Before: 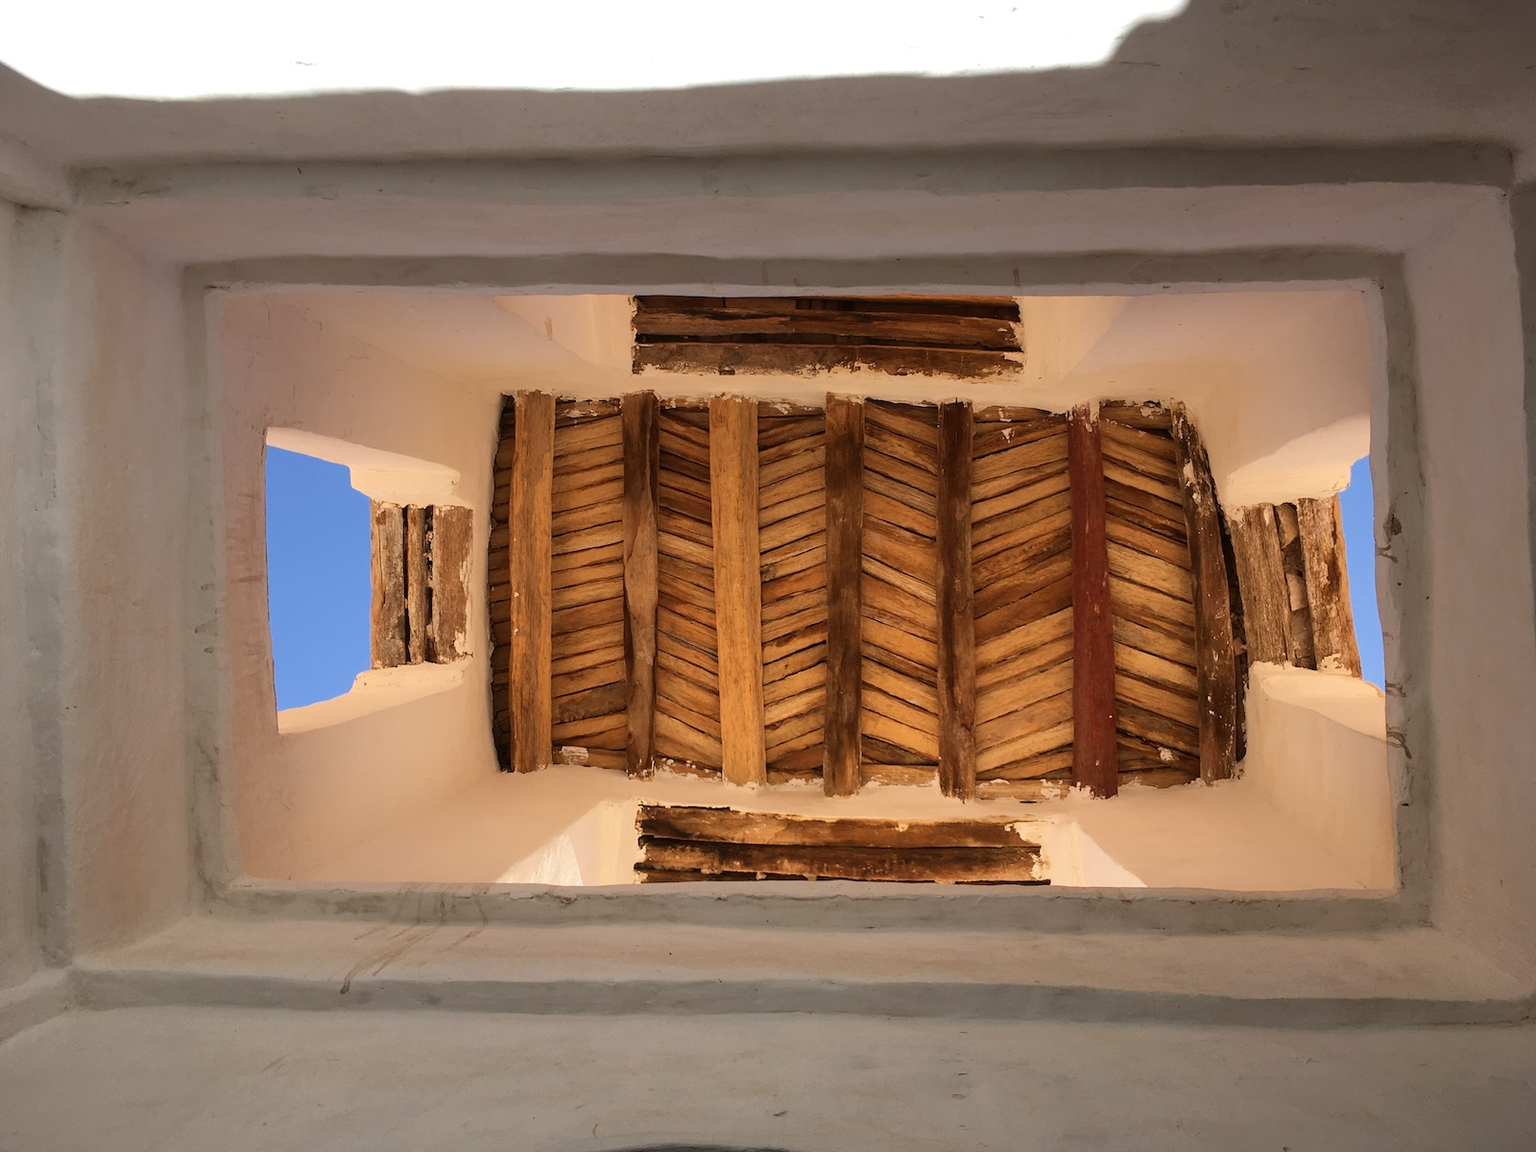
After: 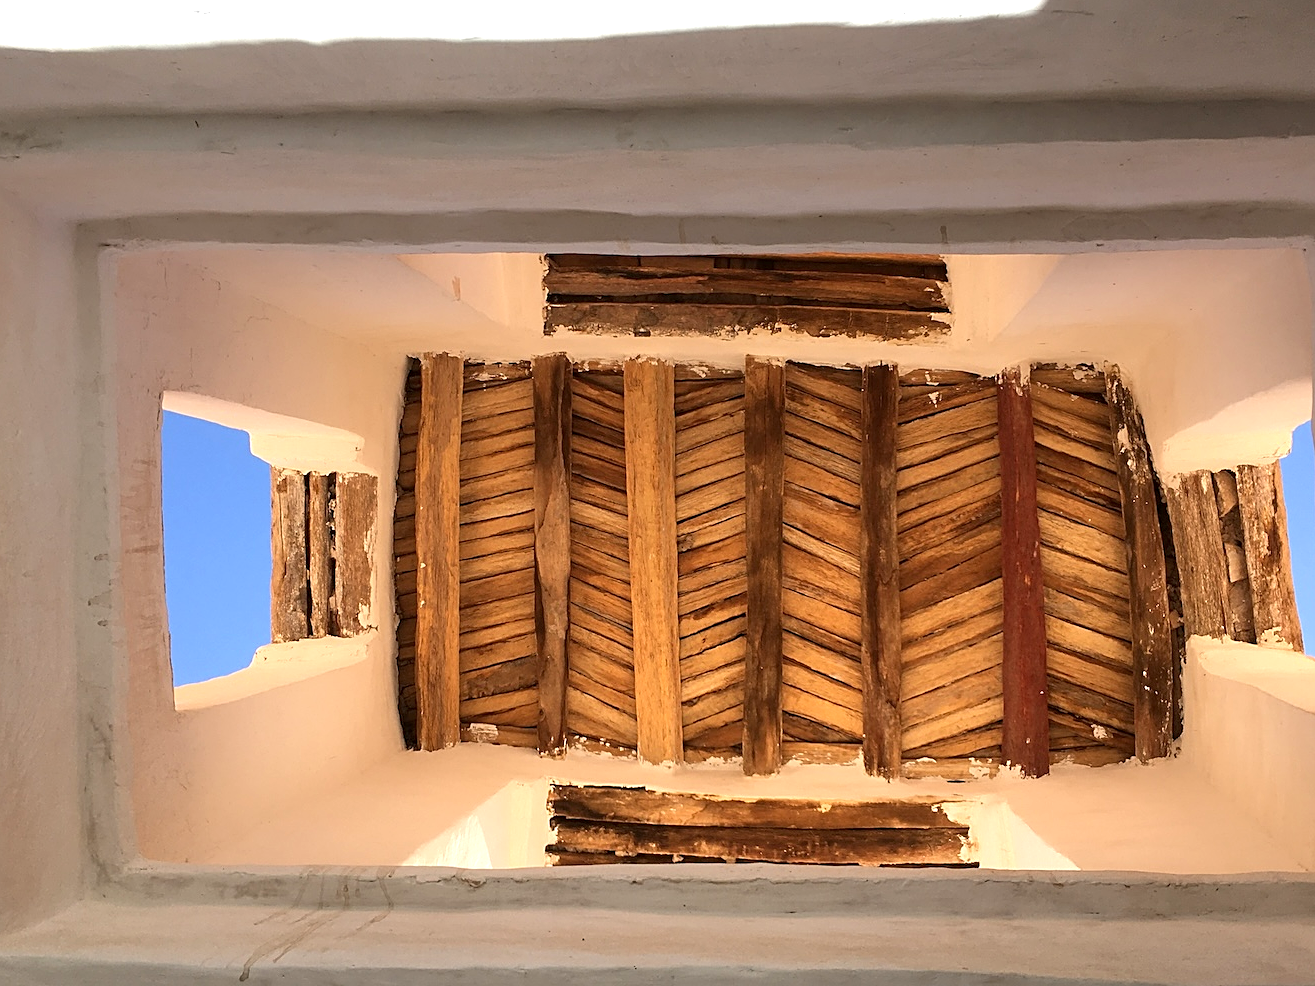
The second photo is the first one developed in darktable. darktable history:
sharpen: on, module defaults
crop and rotate: left 7.196%, top 4.574%, right 10.605%, bottom 13.178%
exposure: black level correction 0.001, exposure 0.5 EV, compensate exposure bias true, compensate highlight preservation false
